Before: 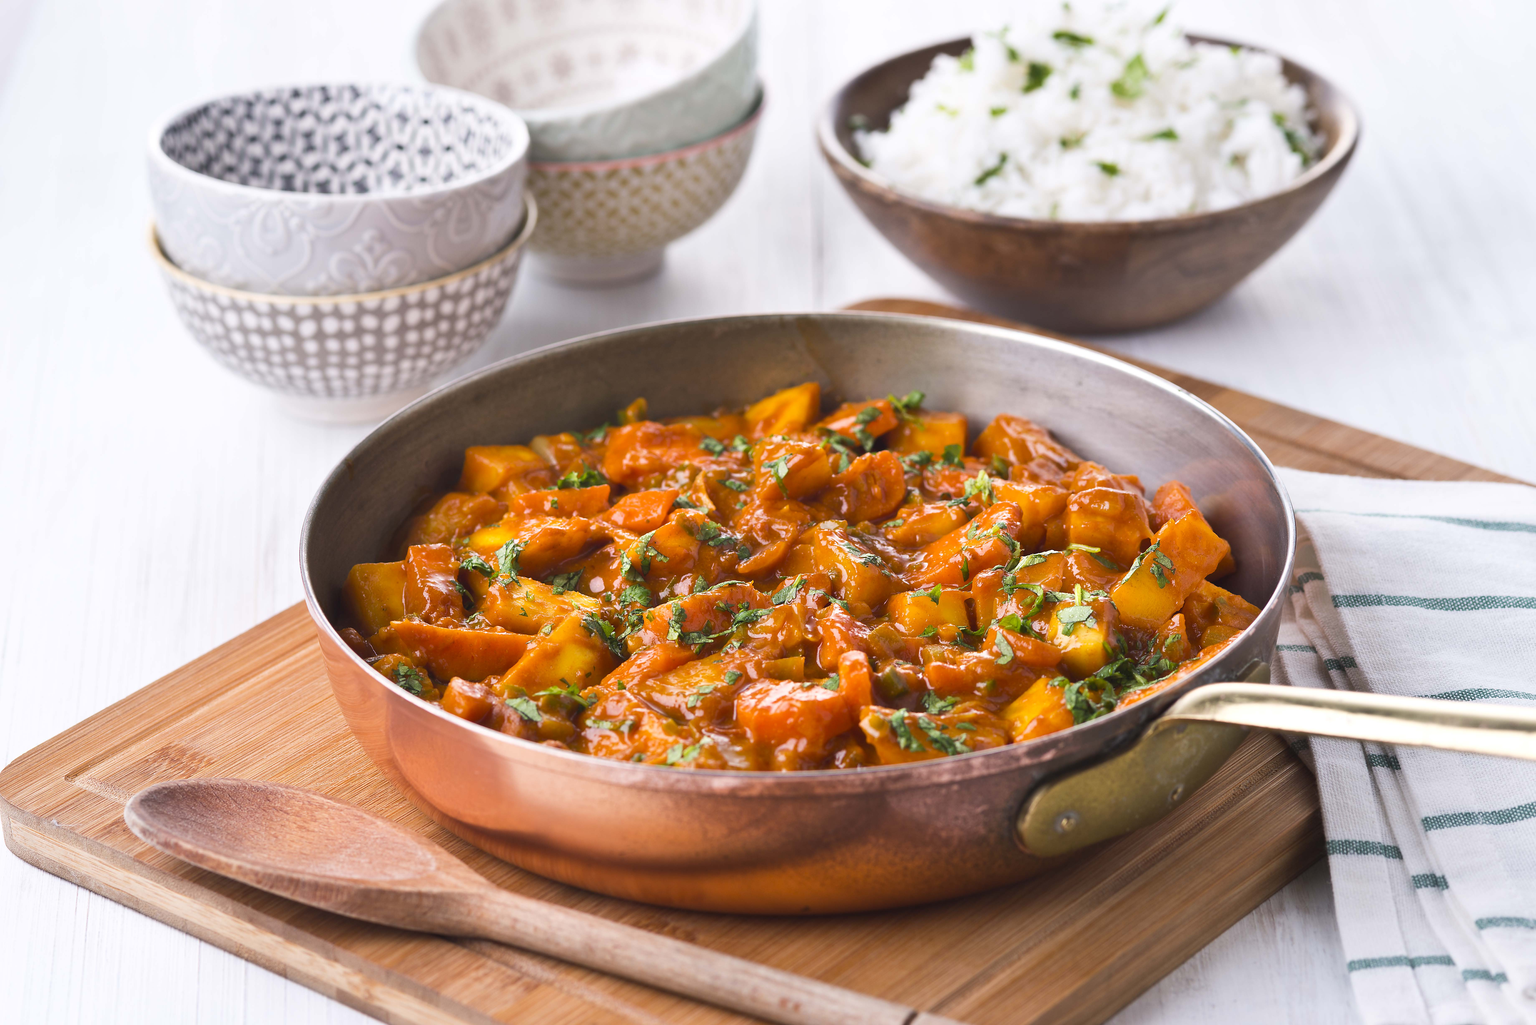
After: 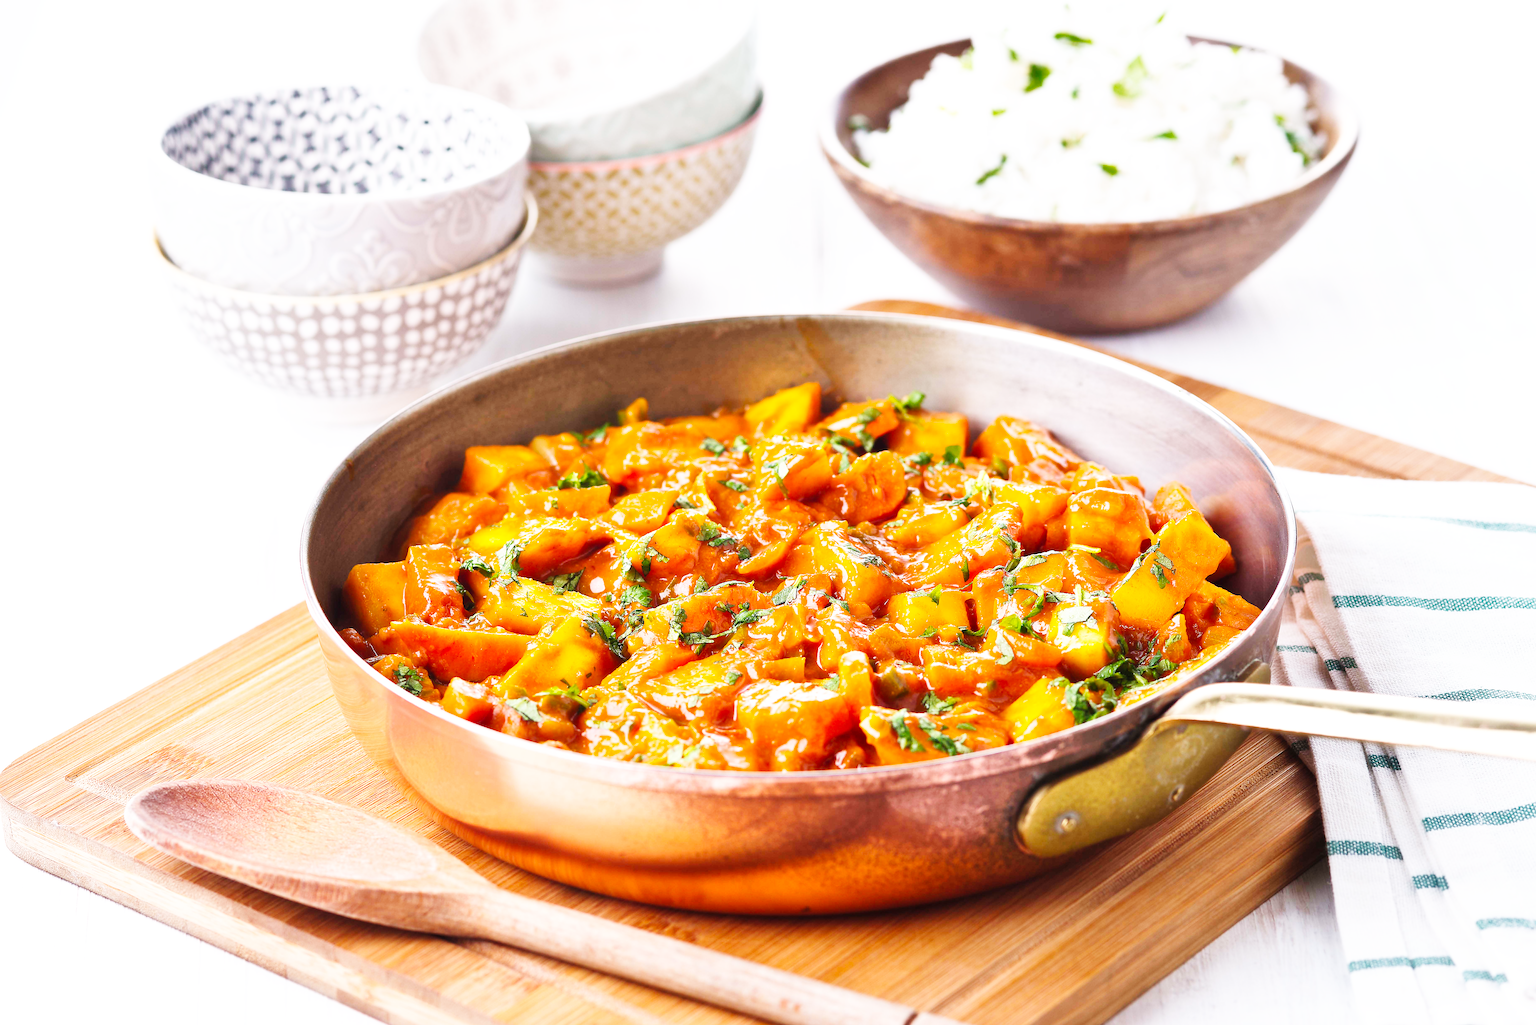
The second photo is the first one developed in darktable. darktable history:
shadows and highlights: shadows 24.99, highlights -24.94
sharpen: on, module defaults
base curve: curves: ch0 [(0, 0.003) (0.001, 0.002) (0.006, 0.004) (0.02, 0.022) (0.048, 0.086) (0.094, 0.234) (0.162, 0.431) (0.258, 0.629) (0.385, 0.8) (0.548, 0.918) (0.751, 0.988) (1, 1)], preserve colors none
